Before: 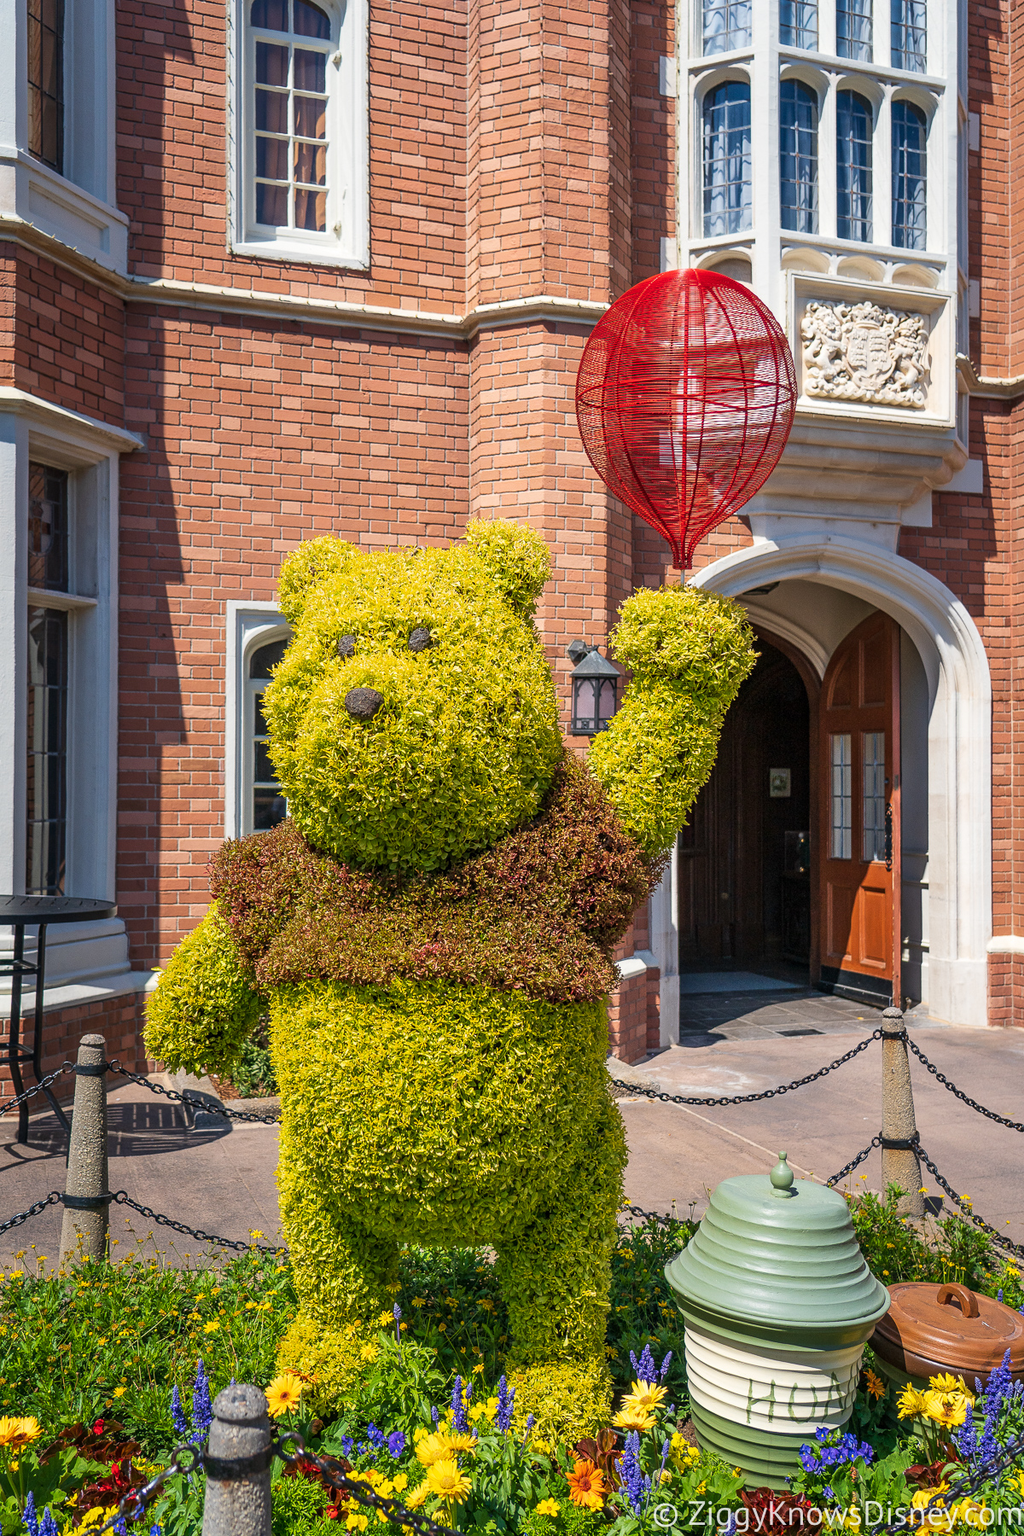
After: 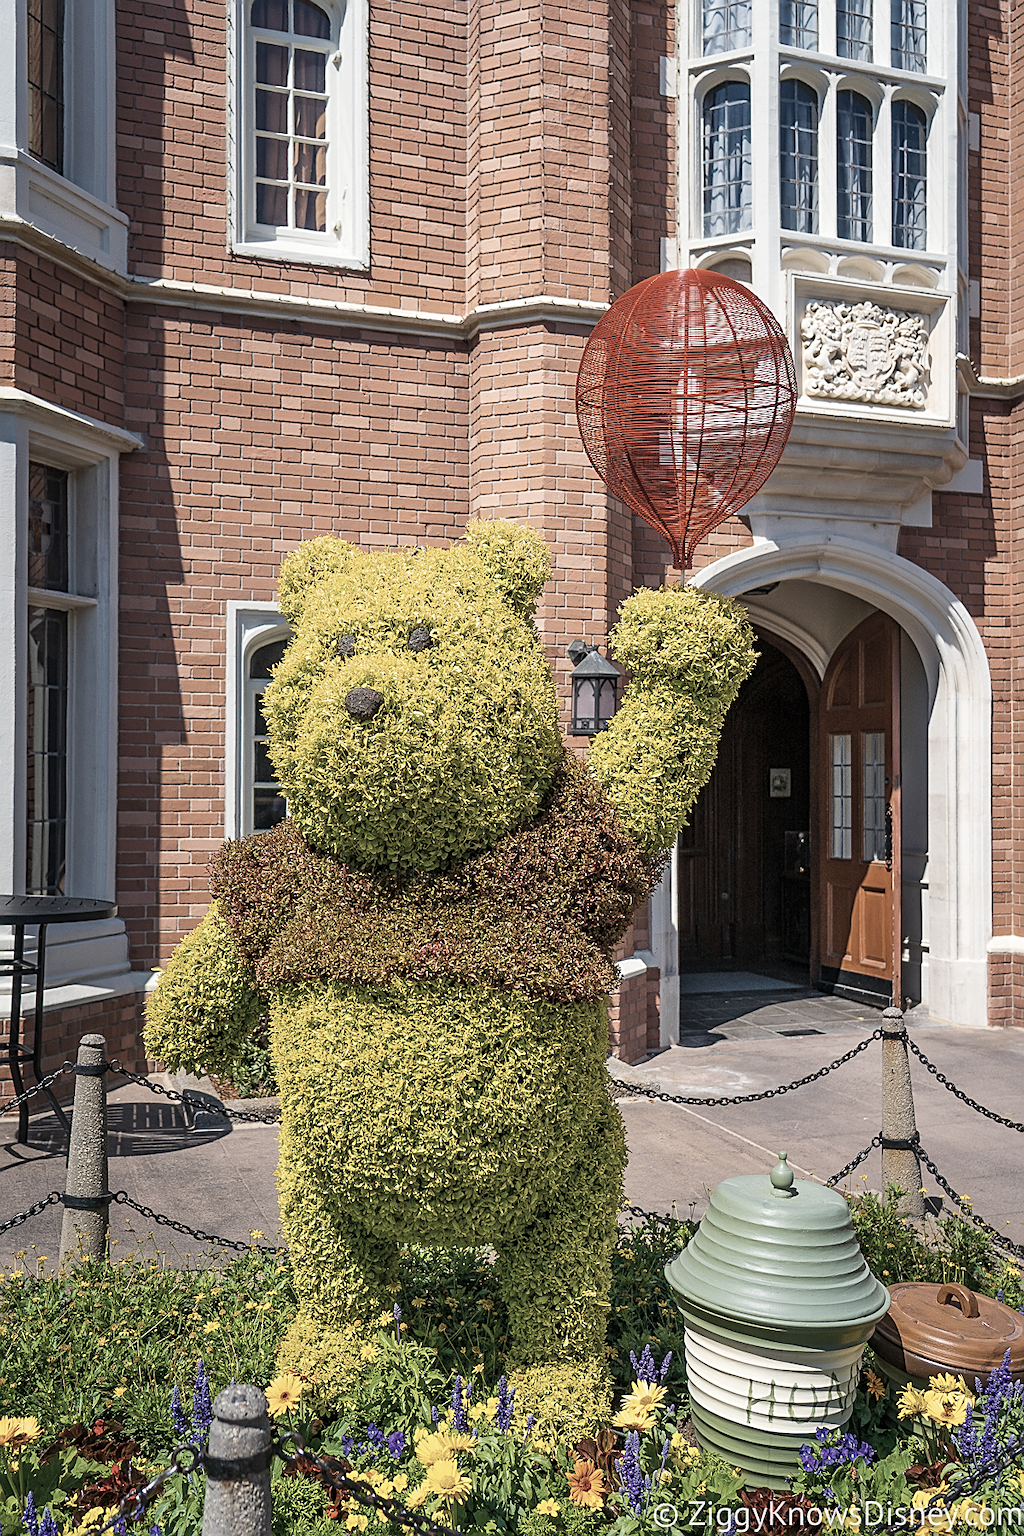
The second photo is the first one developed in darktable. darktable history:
color correction: highlights b* -0.02, saturation 0.468
sharpen: on, module defaults
color balance rgb: perceptual saturation grading › global saturation 15.13%, global vibrance 20%
